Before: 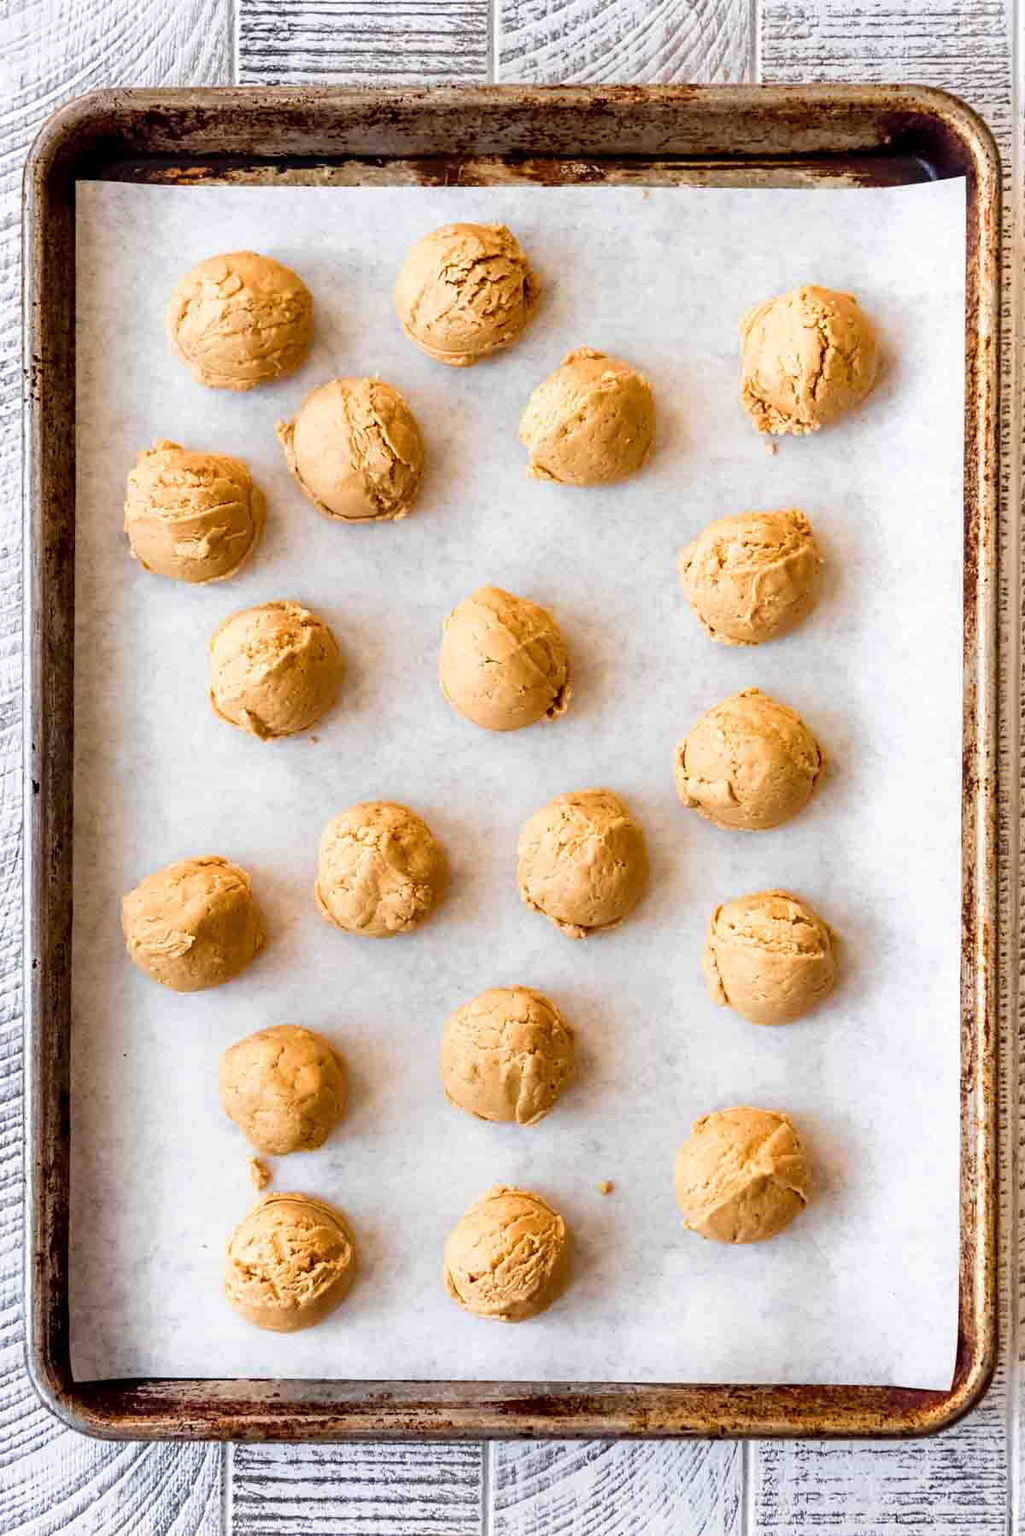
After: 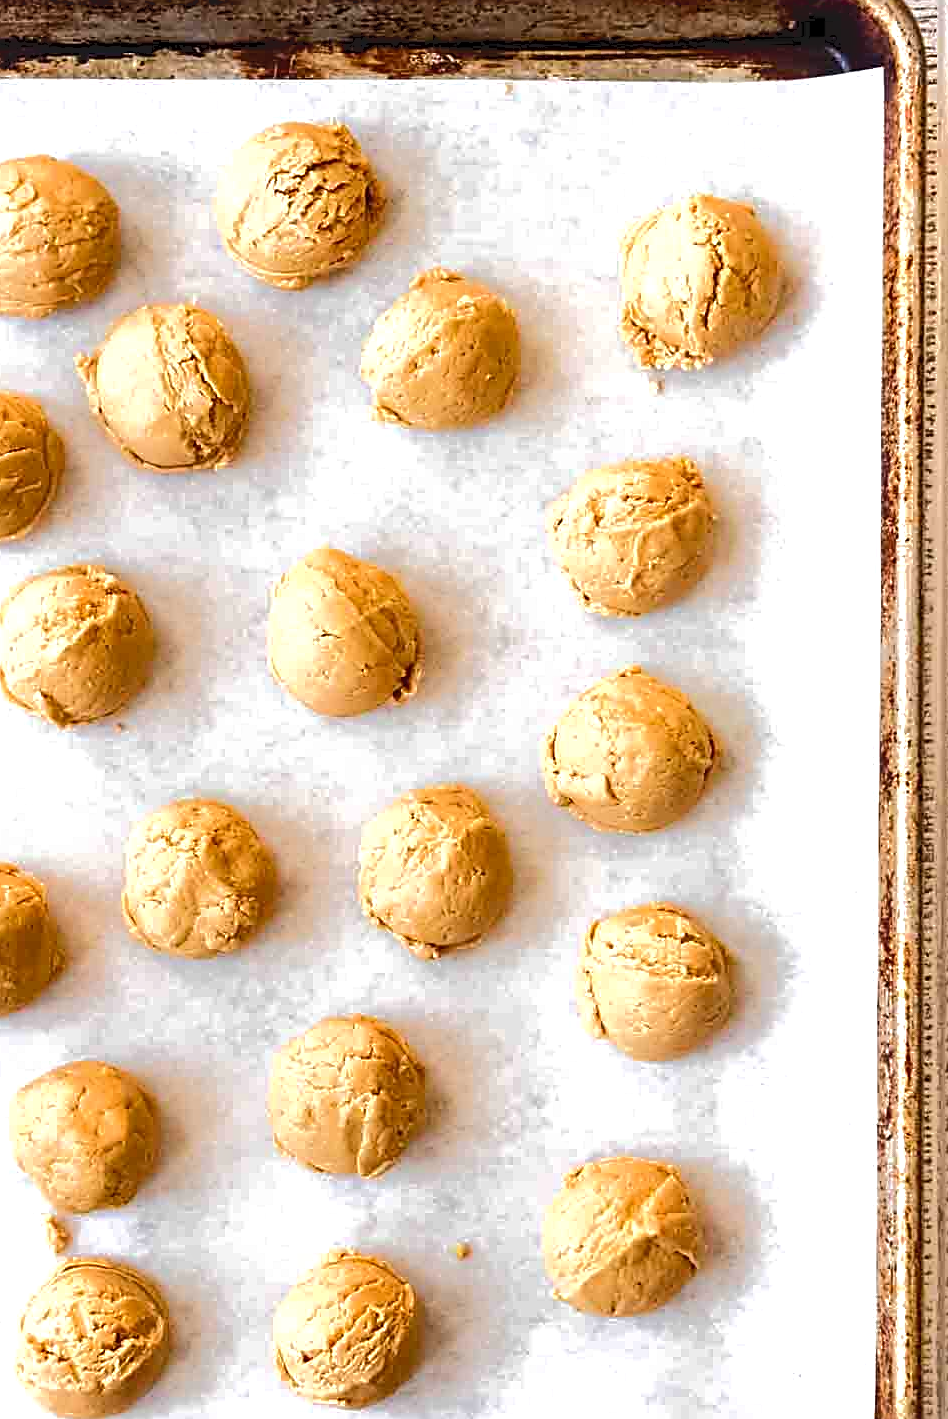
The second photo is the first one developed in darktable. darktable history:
tone curve: curves: ch0 [(0, 0) (0.003, 0.096) (0.011, 0.096) (0.025, 0.098) (0.044, 0.099) (0.069, 0.106) (0.1, 0.128) (0.136, 0.153) (0.177, 0.186) (0.224, 0.218) (0.277, 0.265) (0.335, 0.316) (0.399, 0.374) (0.468, 0.445) (0.543, 0.526) (0.623, 0.605) (0.709, 0.681) (0.801, 0.758) (0.898, 0.819) (1, 1)], color space Lab, independent channels, preserve colors none
sharpen: amount 0.598
tone equalizer: -8 EV -0.403 EV, -7 EV -0.364 EV, -6 EV -0.364 EV, -5 EV -0.214 EV, -3 EV 0.22 EV, -2 EV 0.323 EV, -1 EV 0.413 EV, +0 EV 0.408 EV
crop and rotate: left 20.611%, top 7.747%, right 0.325%, bottom 13.304%
